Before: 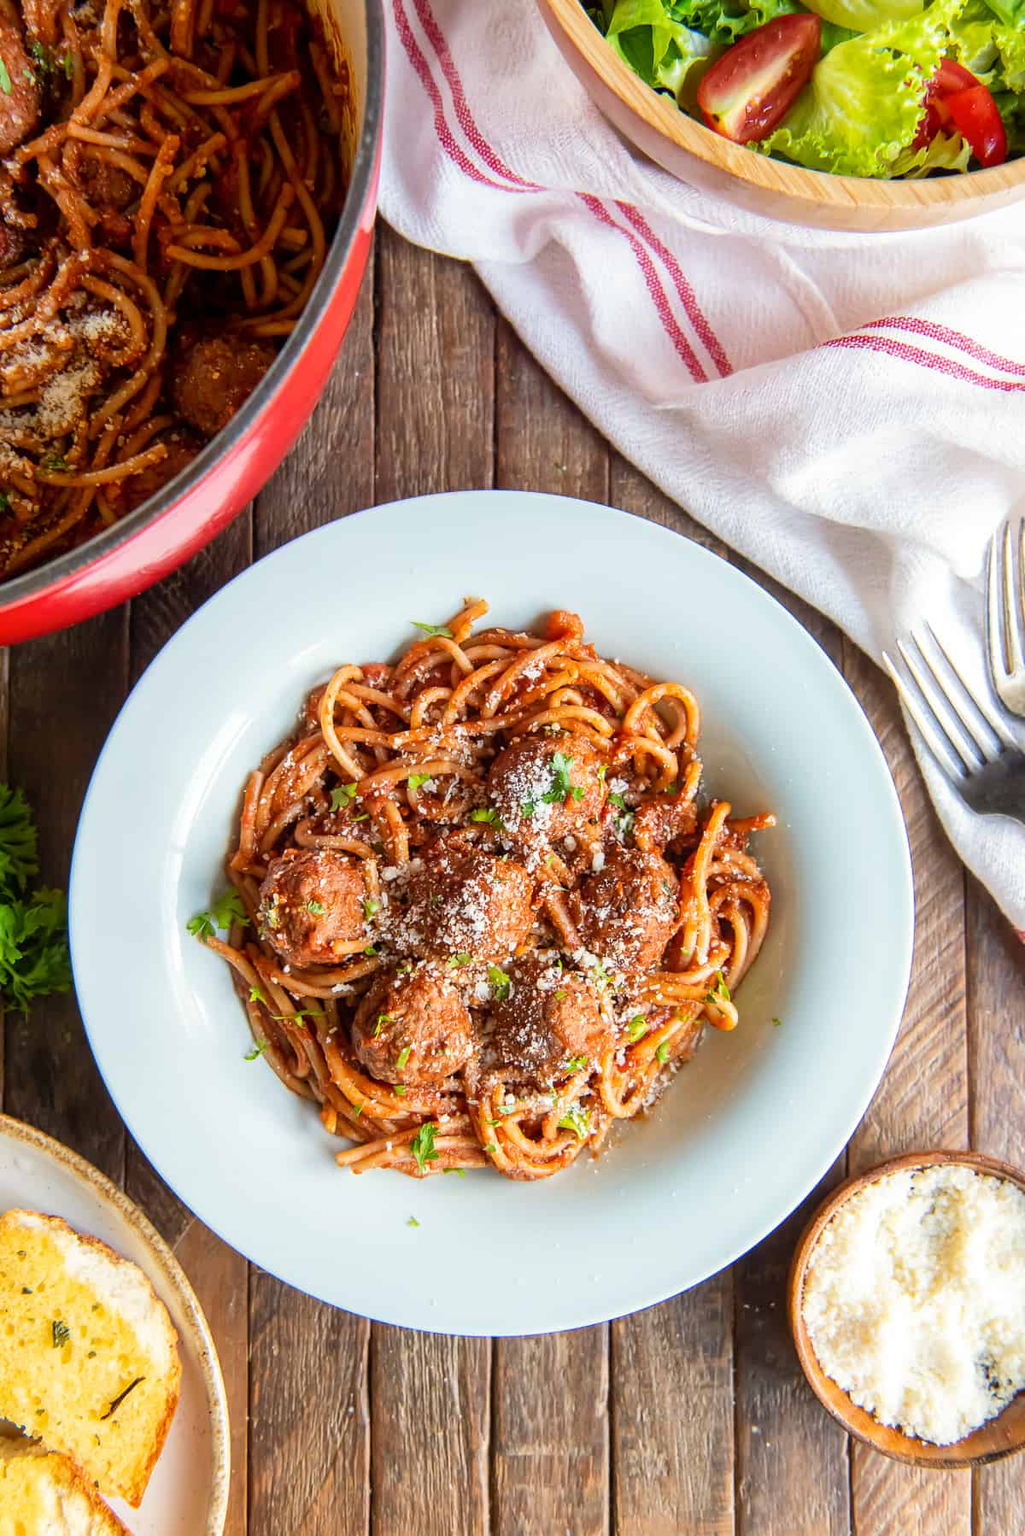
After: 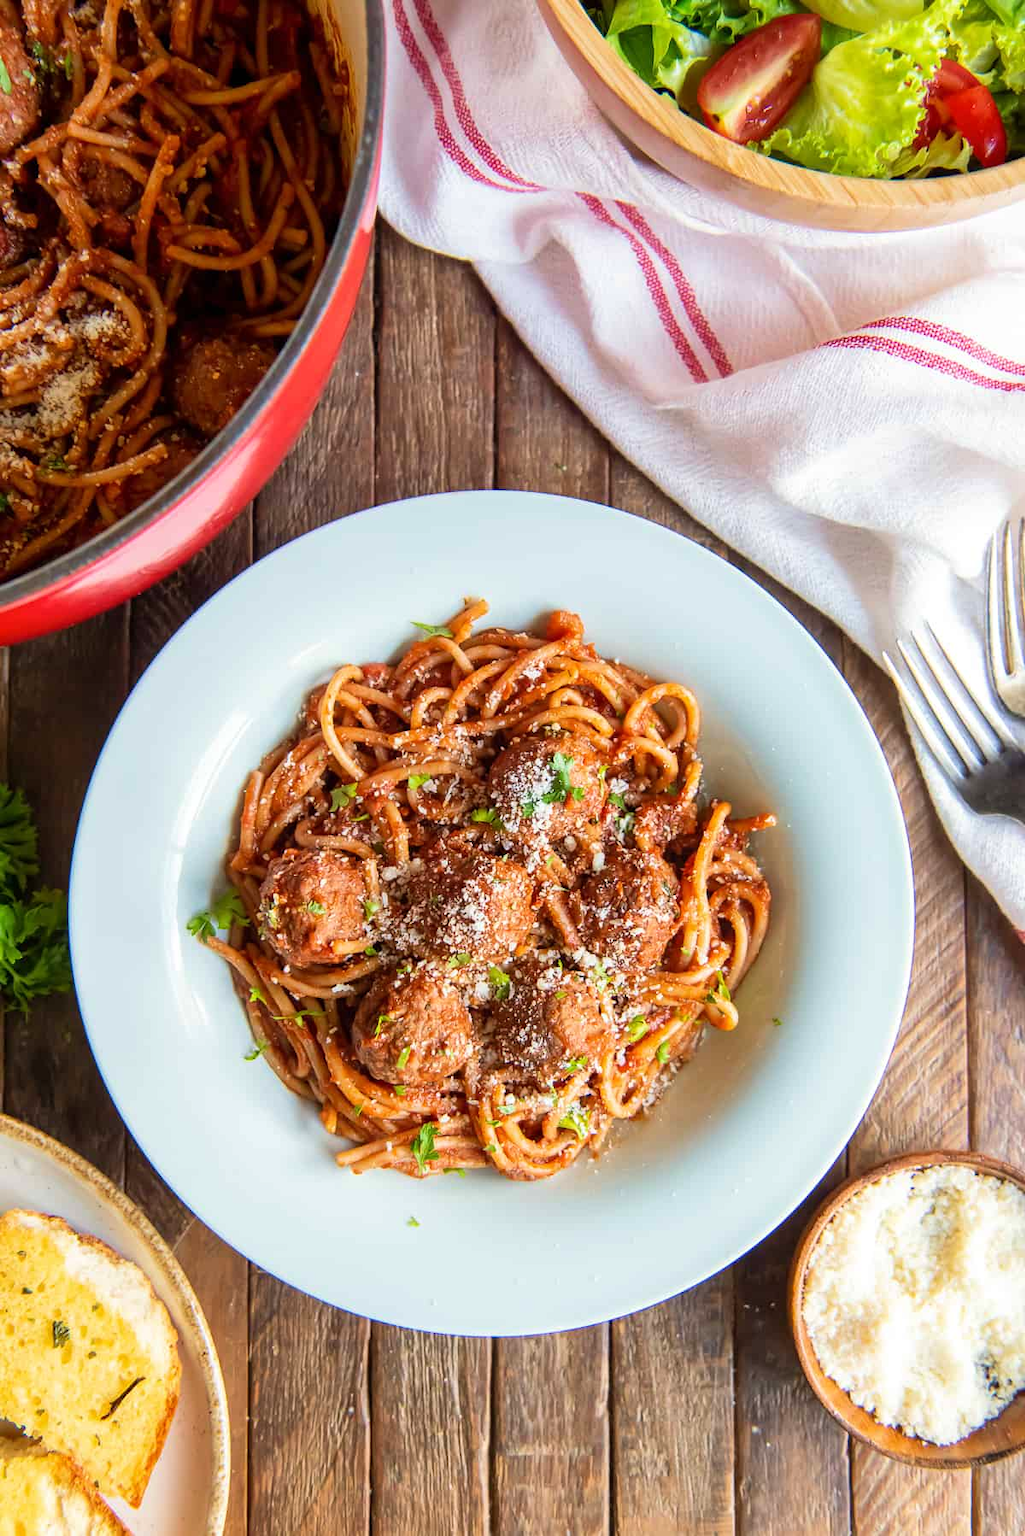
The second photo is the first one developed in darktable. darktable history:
velvia: strength 17.22%
